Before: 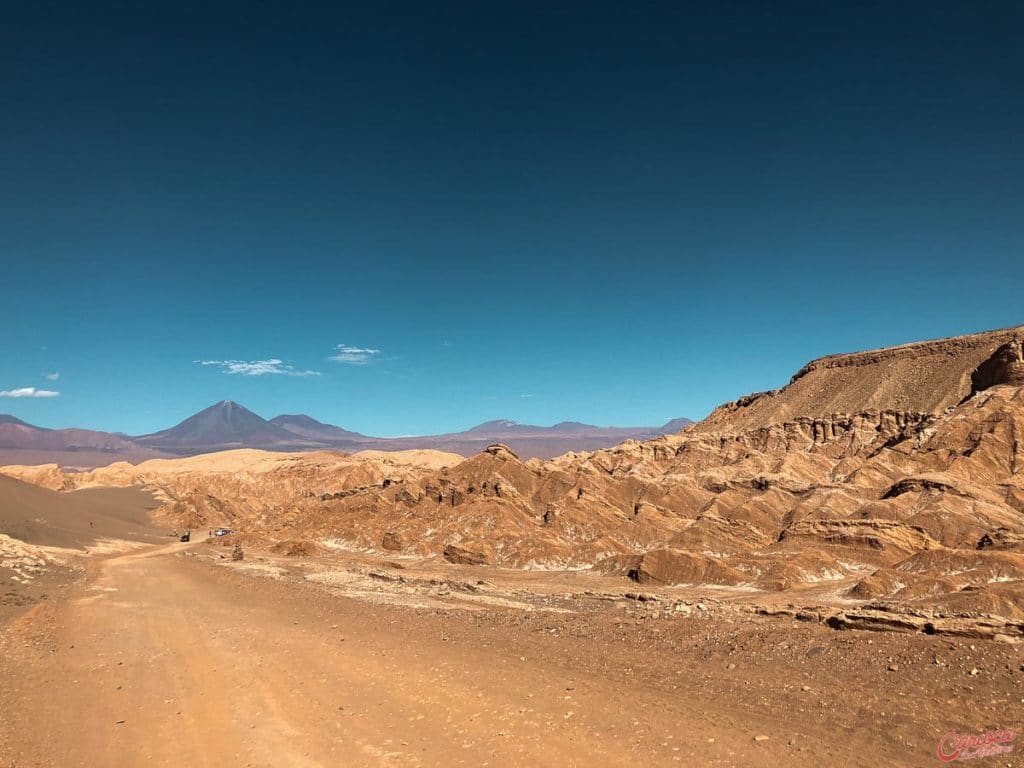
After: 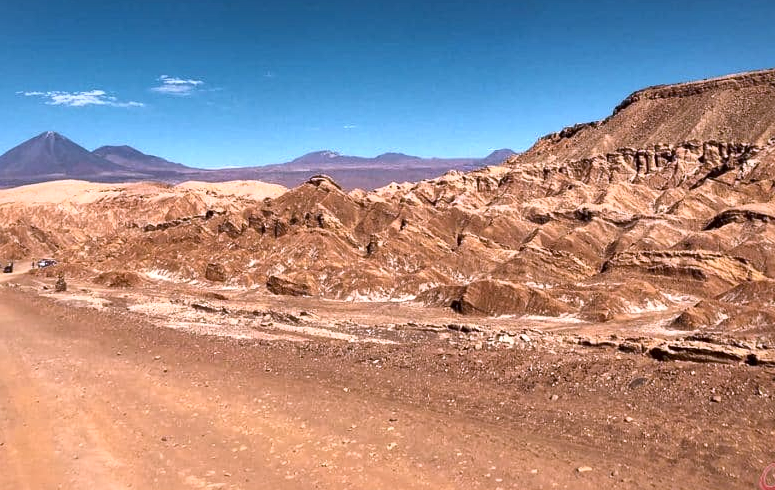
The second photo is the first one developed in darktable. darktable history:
white balance: red 1.042, blue 1.17
crop and rotate: left 17.299%, top 35.115%, right 7.015%, bottom 1.024%
local contrast: mode bilateral grid, contrast 20, coarseness 50, detail 179%, midtone range 0.2
